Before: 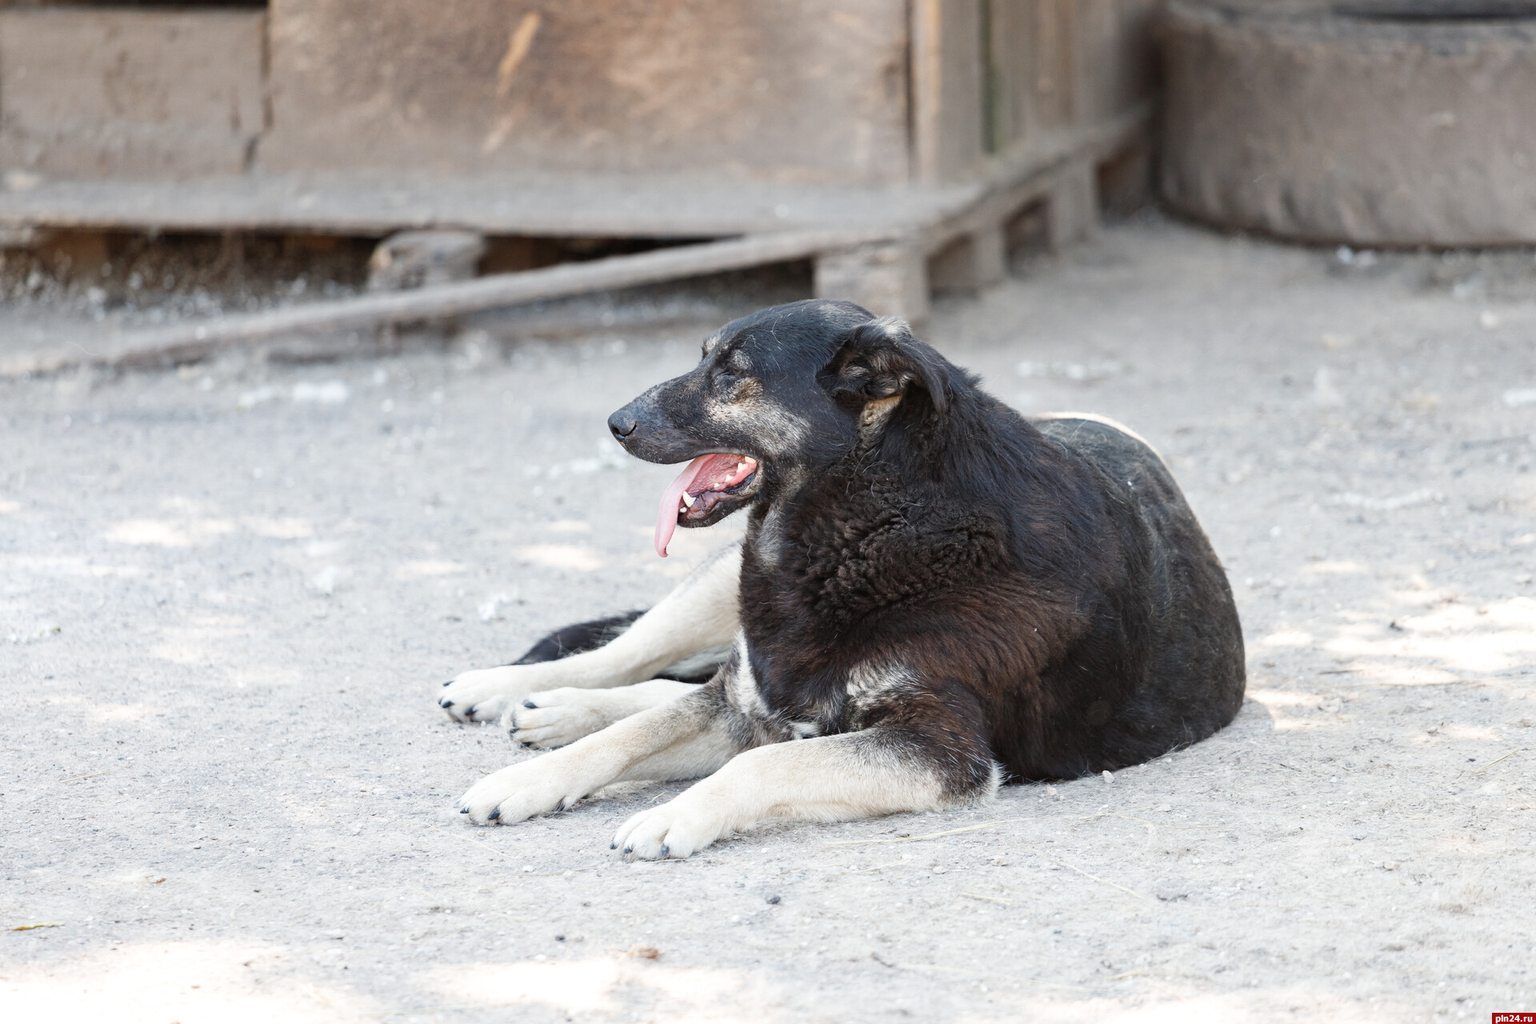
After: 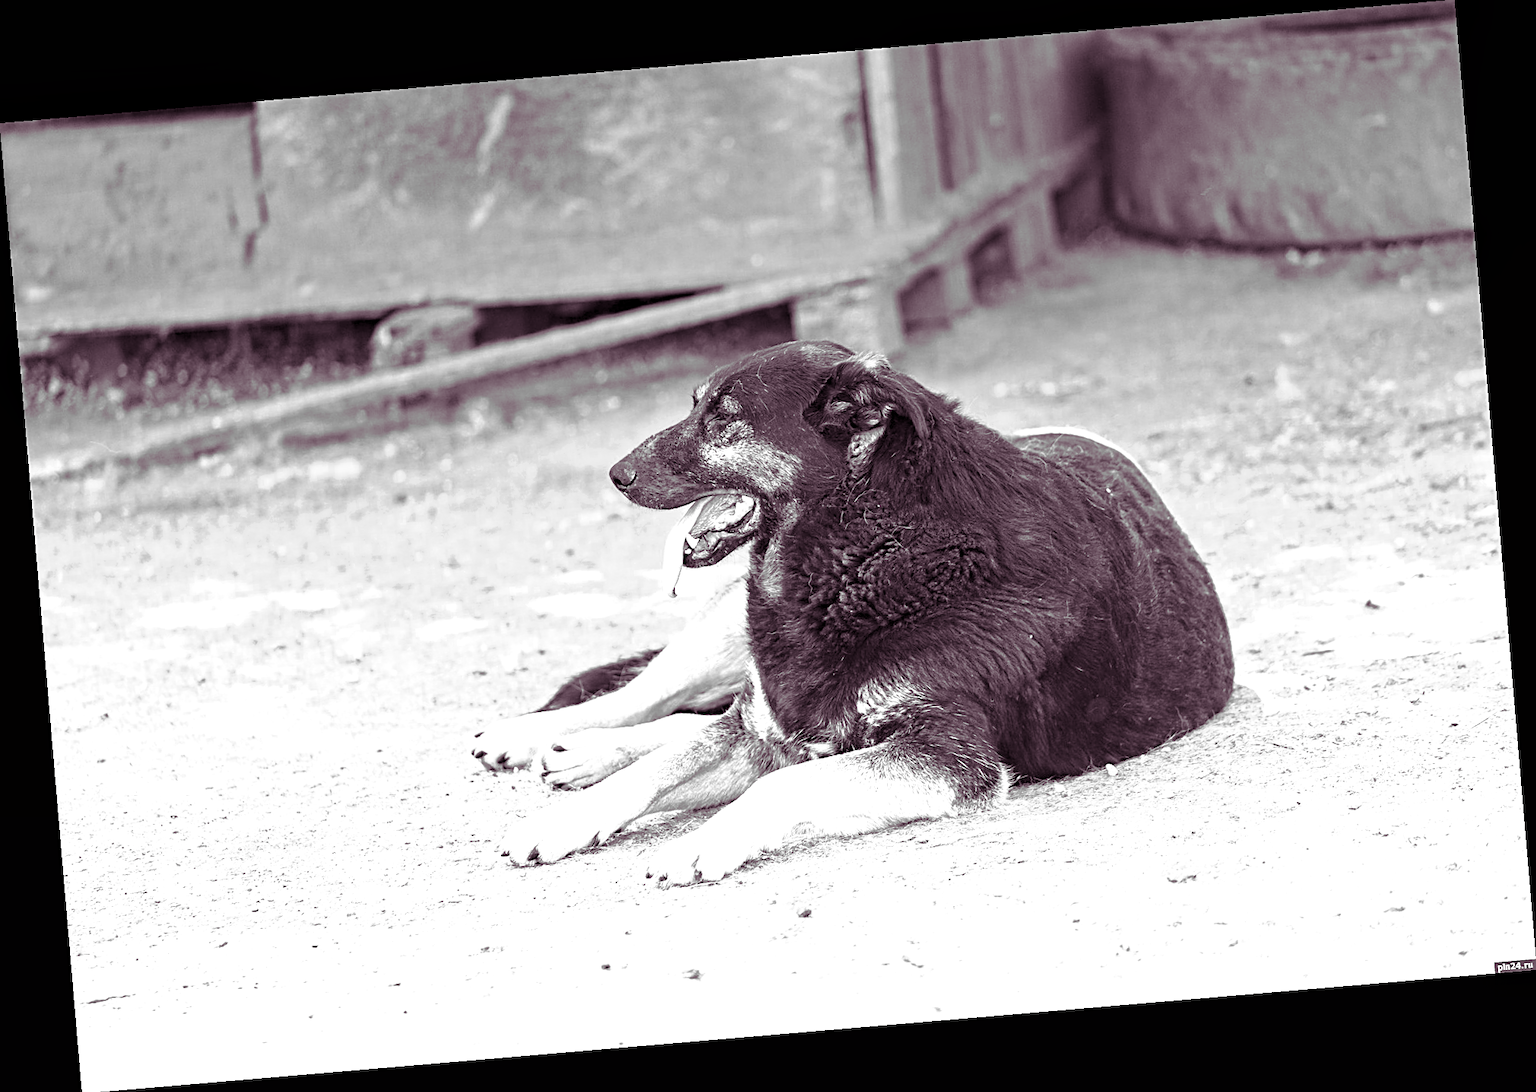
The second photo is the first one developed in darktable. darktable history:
sharpen: on, module defaults
color zones: curves: ch0 [(0.002, 0.593) (0.143, 0.417) (0.285, 0.541) (0.455, 0.289) (0.608, 0.327) (0.727, 0.283) (0.869, 0.571) (1, 0.603)]; ch1 [(0, 0) (0.143, 0) (0.286, 0) (0.429, 0) (0.571, 0) (0.714, 0) (0.857, 0)]
exposure: black level correction 0, exposure 1.1 EV, compensate exposure bias true, compensate highlight preservation false
rotate and perspective: rotation -4.86°, automatic cropping off
split-toning: shadows › hue 316.8°, shadows › saturation 0.47, highlights › hue 201.6°, highlights › saturation 0, balance -41.97, compress 28.01%
shadows and highlights: shadows -20, white point adjustment -2, highlights -35
contrast equalizer: y [[0.5, 0.501, 0.525, 0.597, 0.58, 0.514], [0.5 ×6], [0.5 ×6], [0 ×6], [0 ×6]]
graduated density: hue 238.83°, saturation 50%
